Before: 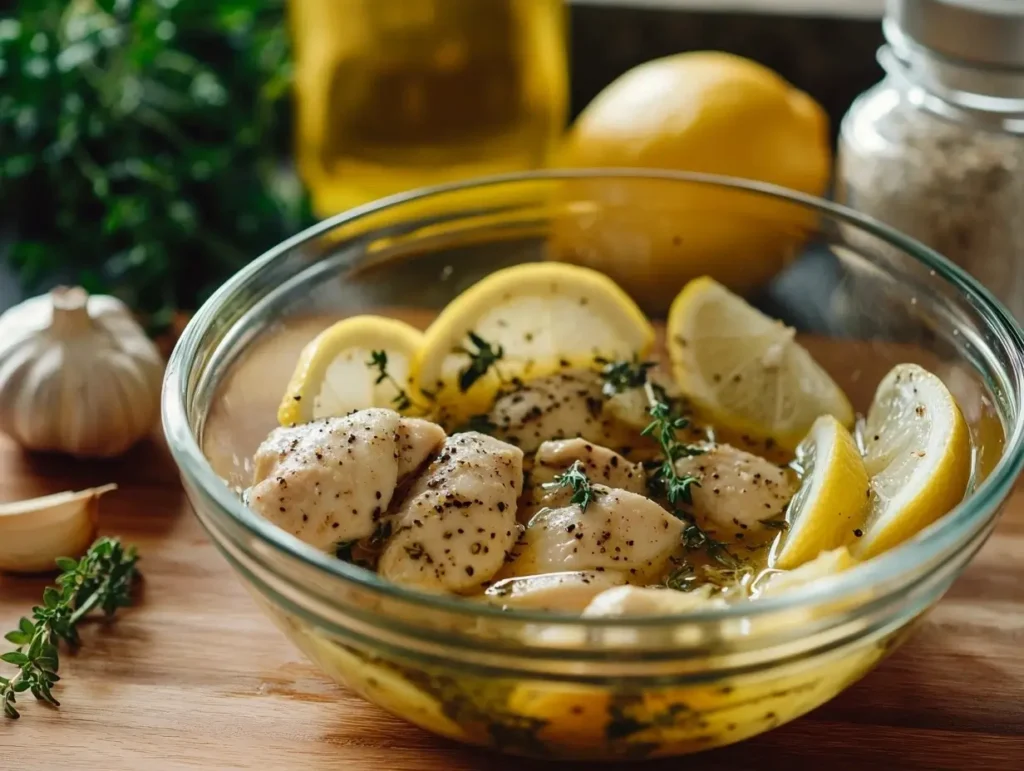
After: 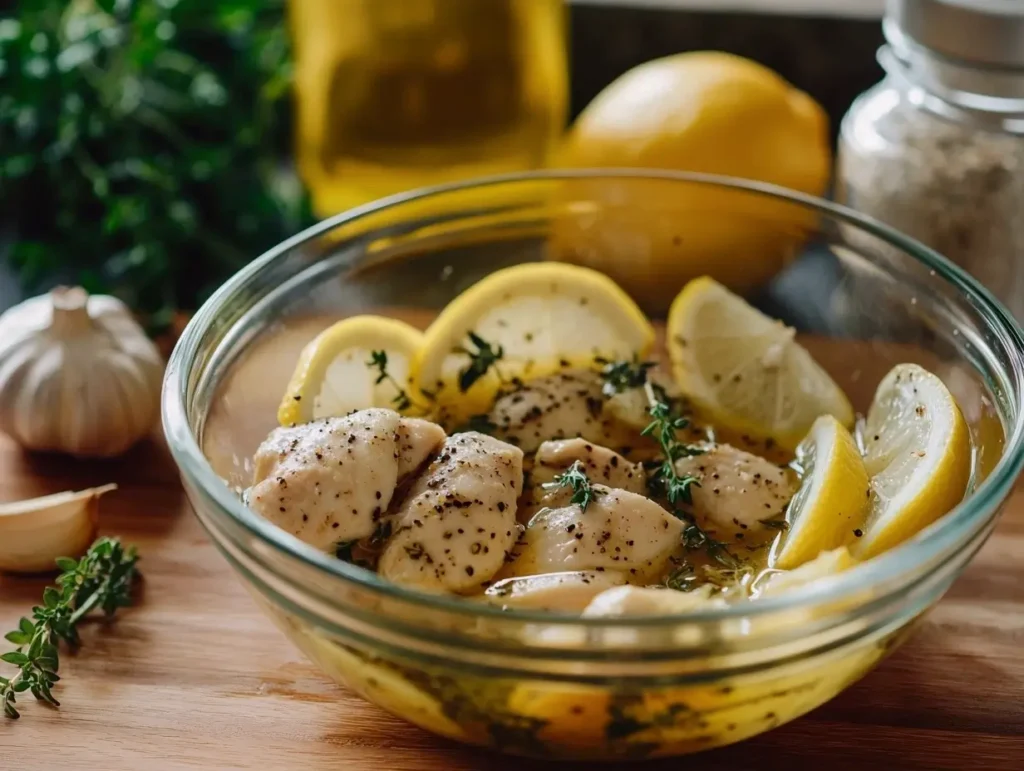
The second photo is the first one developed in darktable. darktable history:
shadows and highlights: shadows -20, white point adjustment -2, highlights -35
color calibration: illuminant custom, x 0.348, y 0.366, temperature 4940.58 K
